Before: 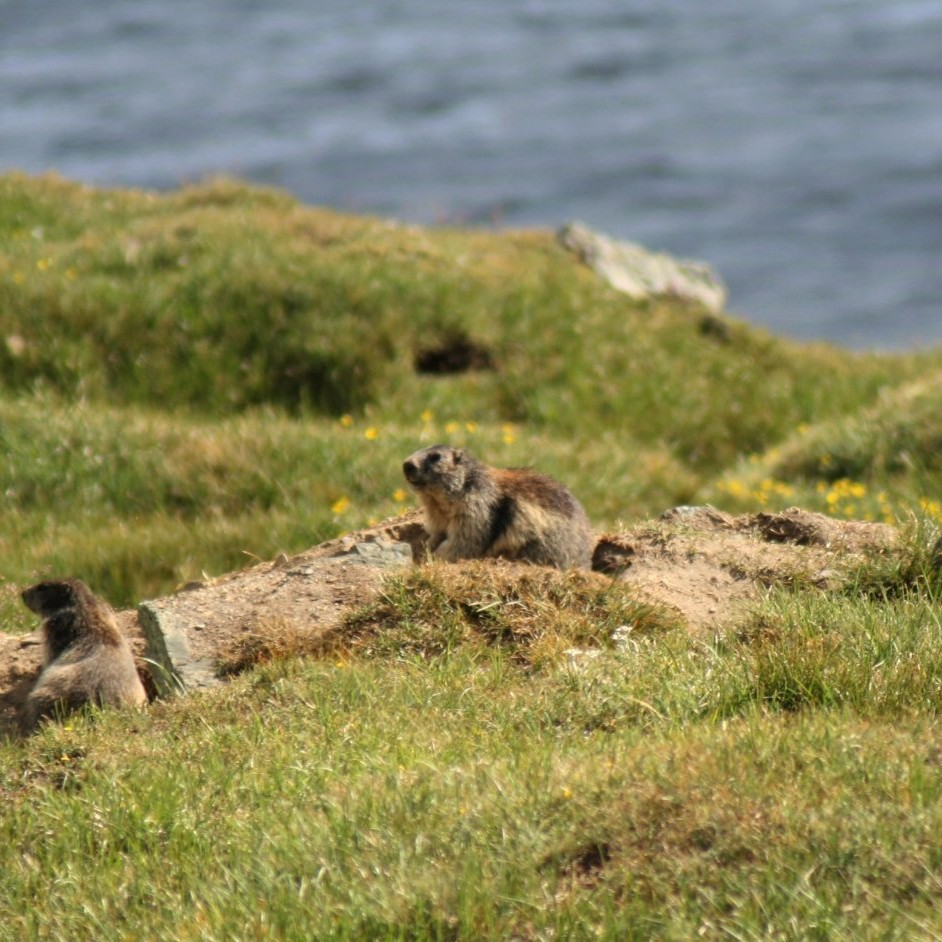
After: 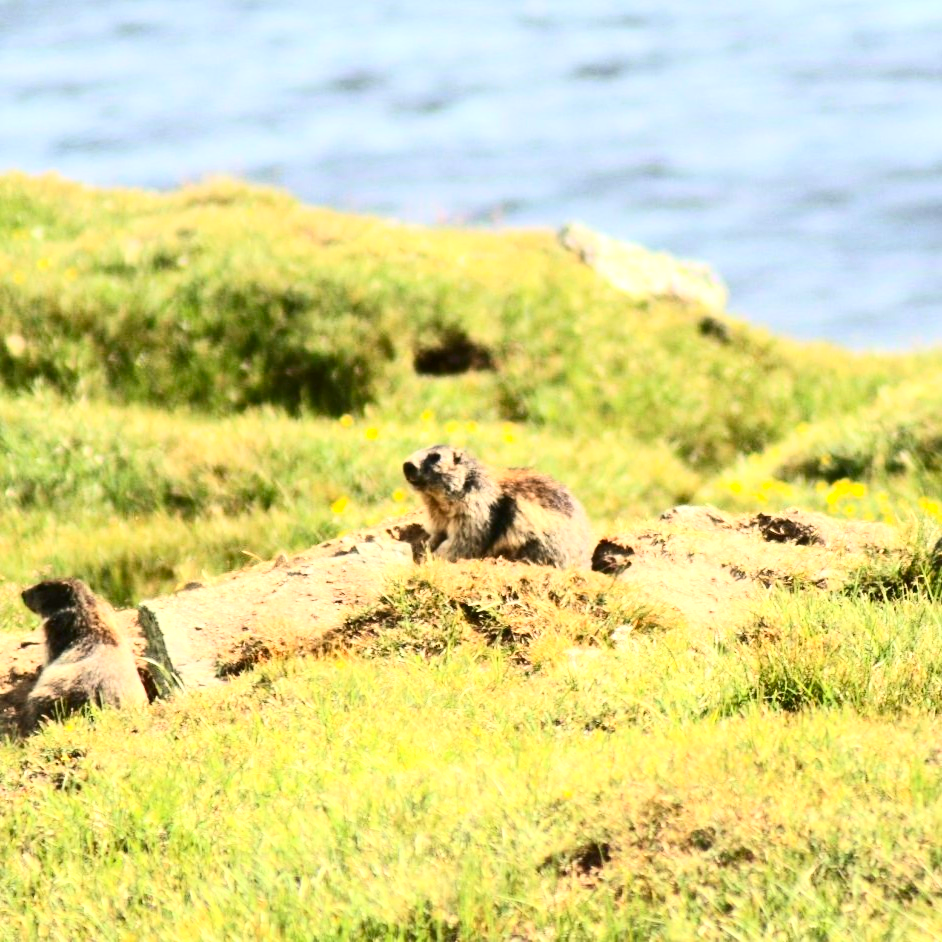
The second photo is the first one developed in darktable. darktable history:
contrast brightness saturation: contrast 0.4, brightness 0.1, saturation 0.21
exposure: exposure 1 EV, compensate highlight preservation false
